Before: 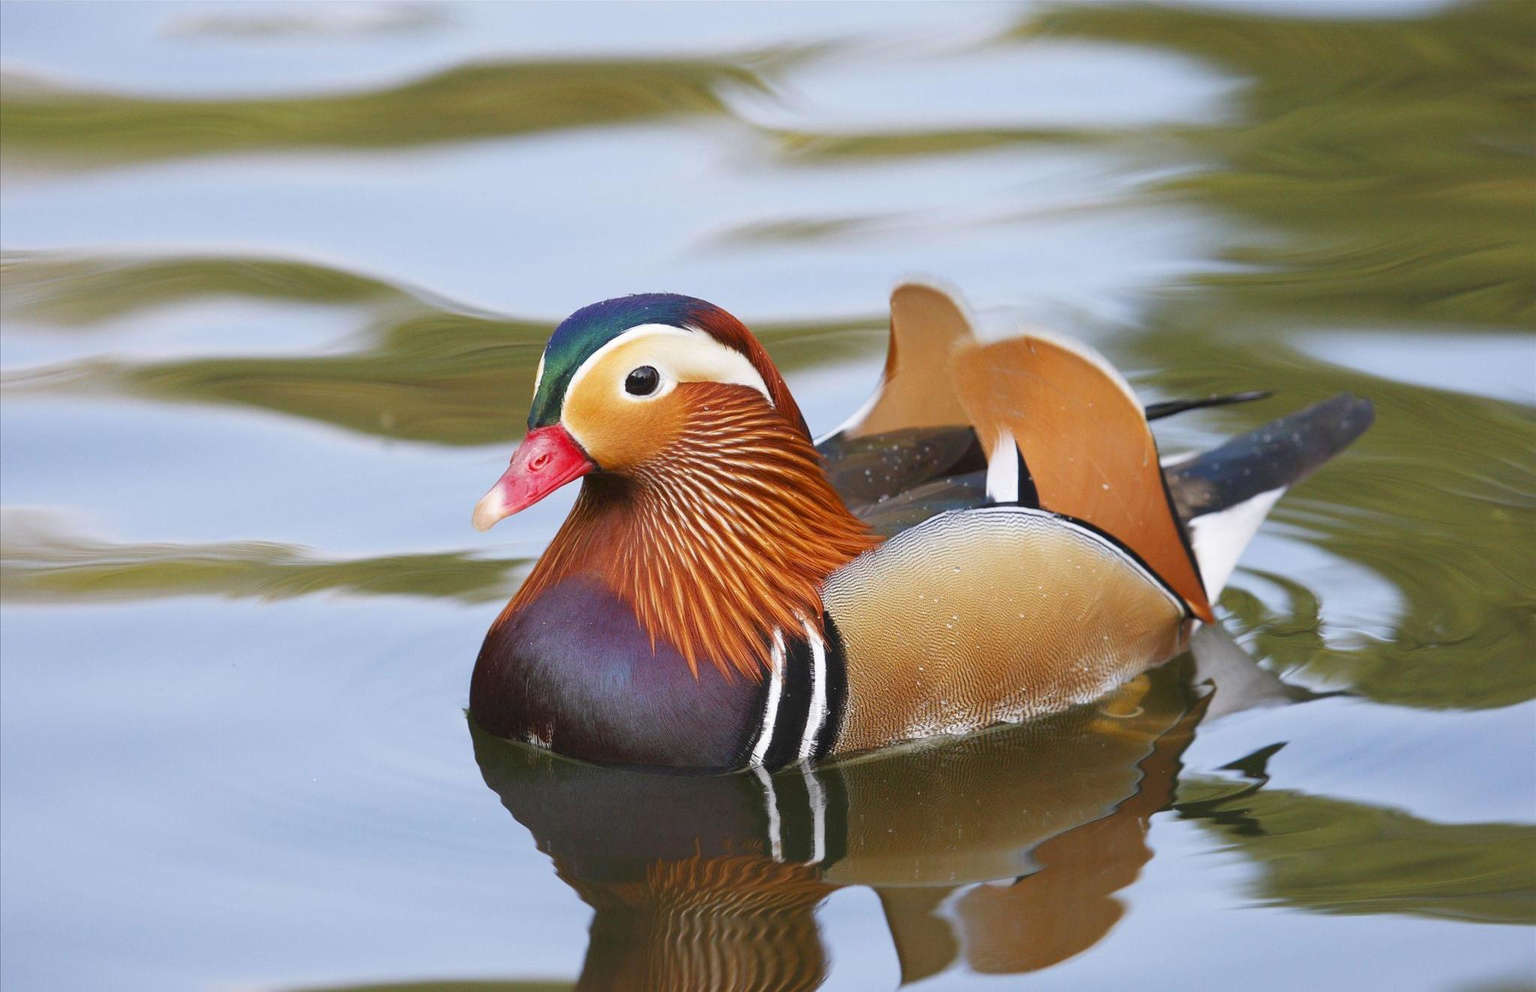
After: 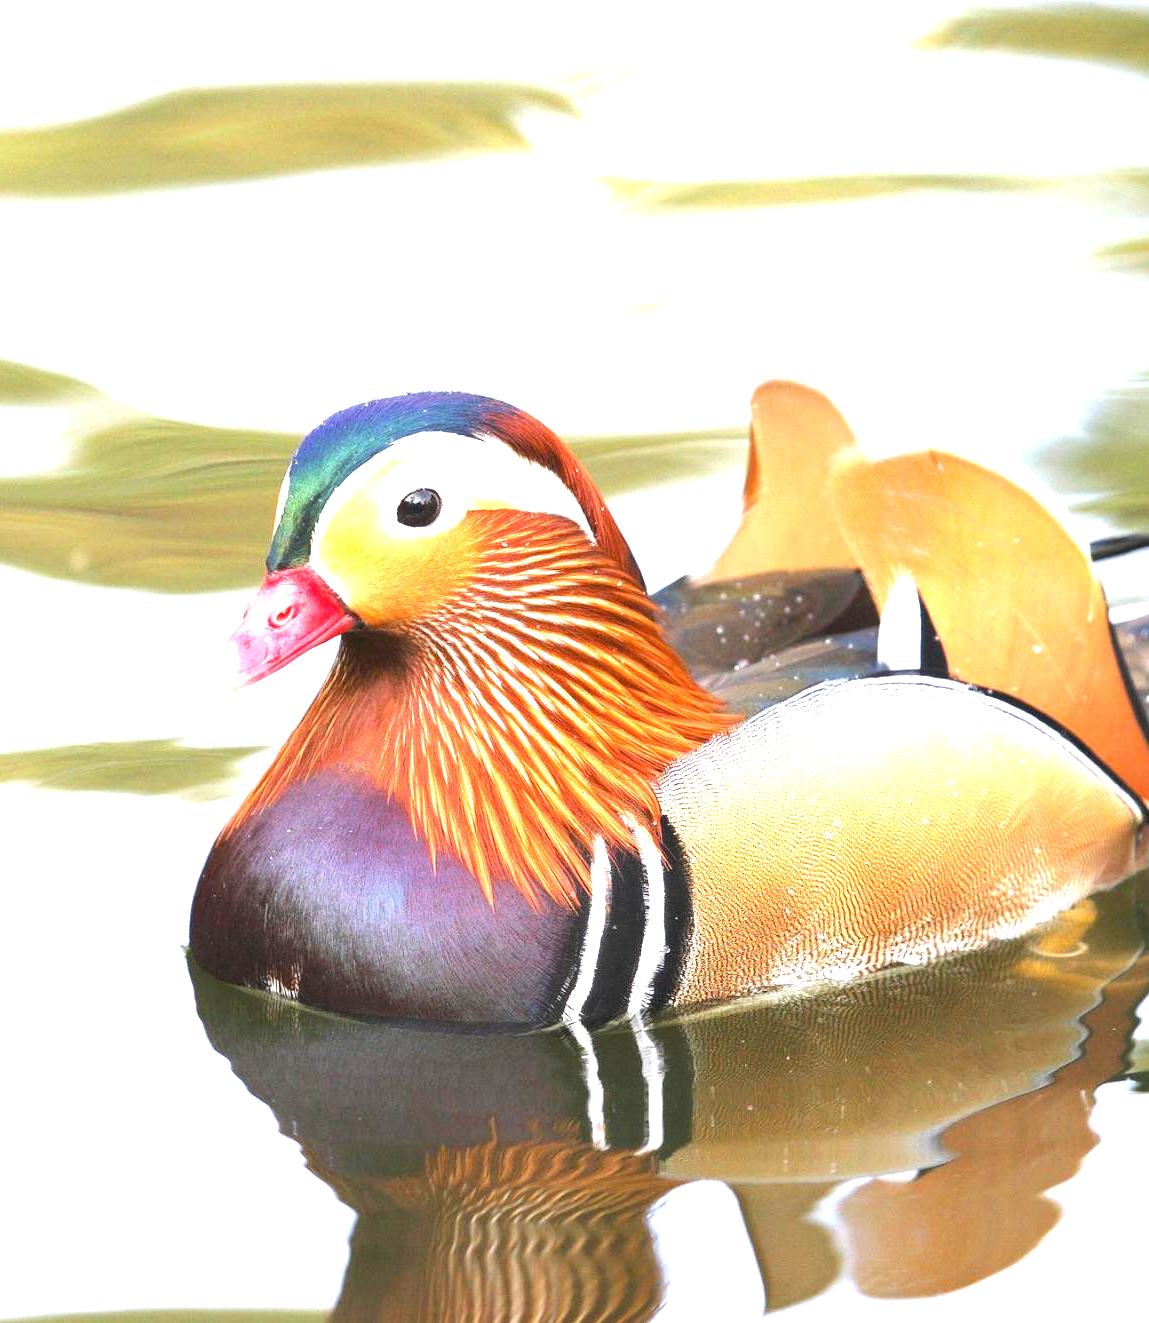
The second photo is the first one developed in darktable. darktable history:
exposure: black level correction 0, exposure 1.448 EV, compensate highlight preservation false
crop: left 21.381%, right 22.472%
tone equalizer: -8 EV -0.394 EV, -7 EV -0.428 EV, -6 EV -0.36 EV, -5 EV -0.194 EV, -3 EV 0.238 EV, -2 EV 0.327 EV, -1 EV 0.368 EV, +0 EV 0.408 EV, edges refinement/feathering 500, mask exposure compensation -1.27 EV, preserve details no
